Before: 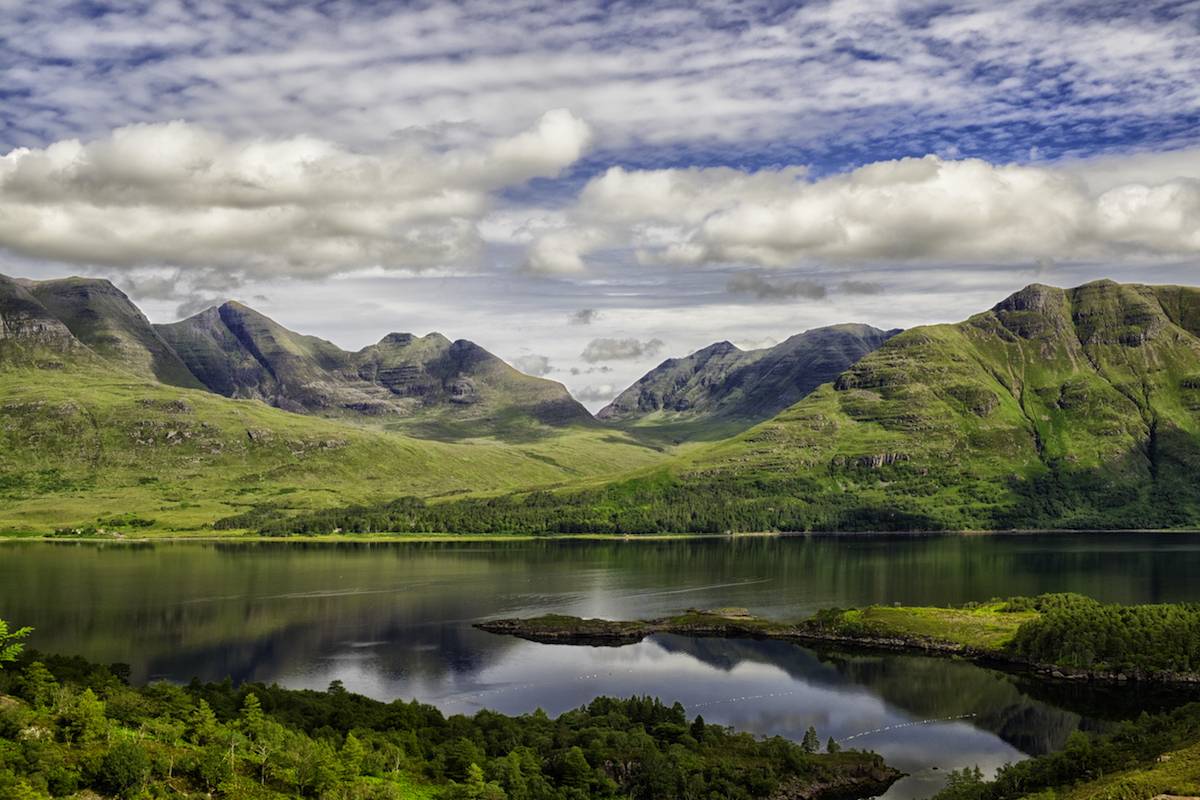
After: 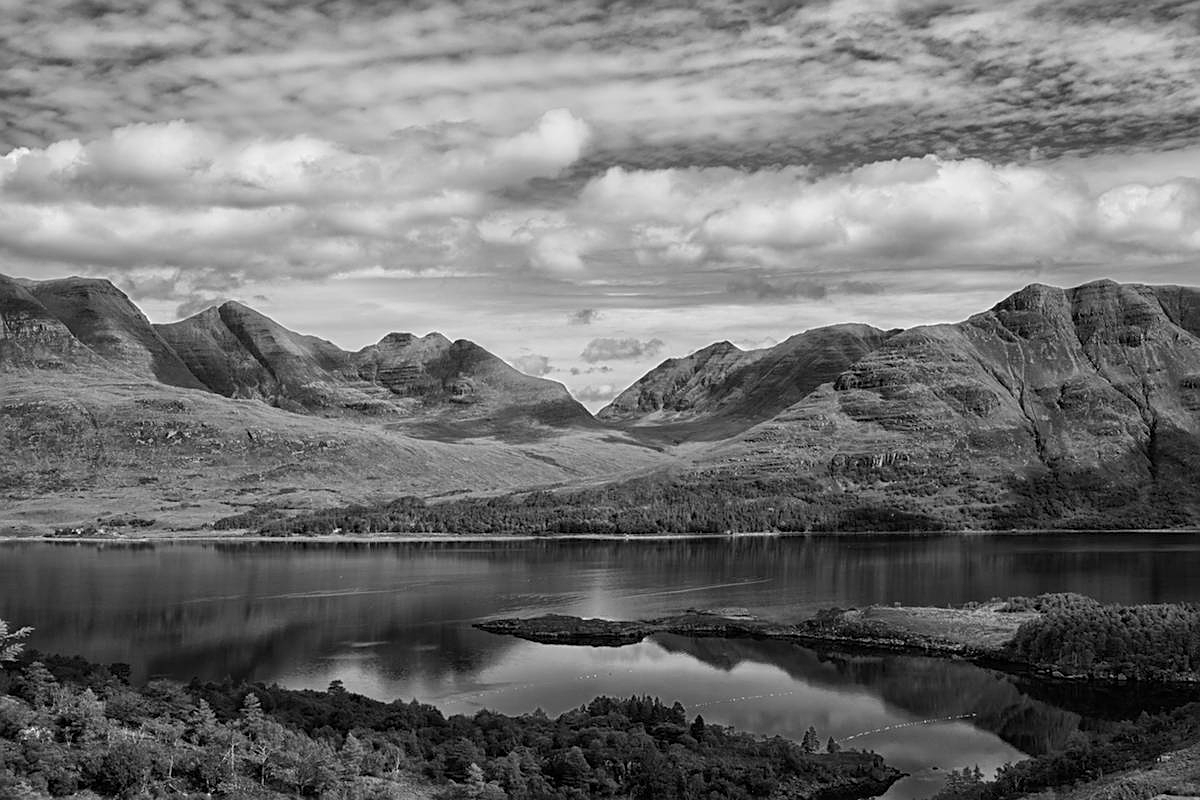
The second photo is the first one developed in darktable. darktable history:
sharpen: on, module defaults
monochrome: a -35.87, b 49.73, size 1.7
